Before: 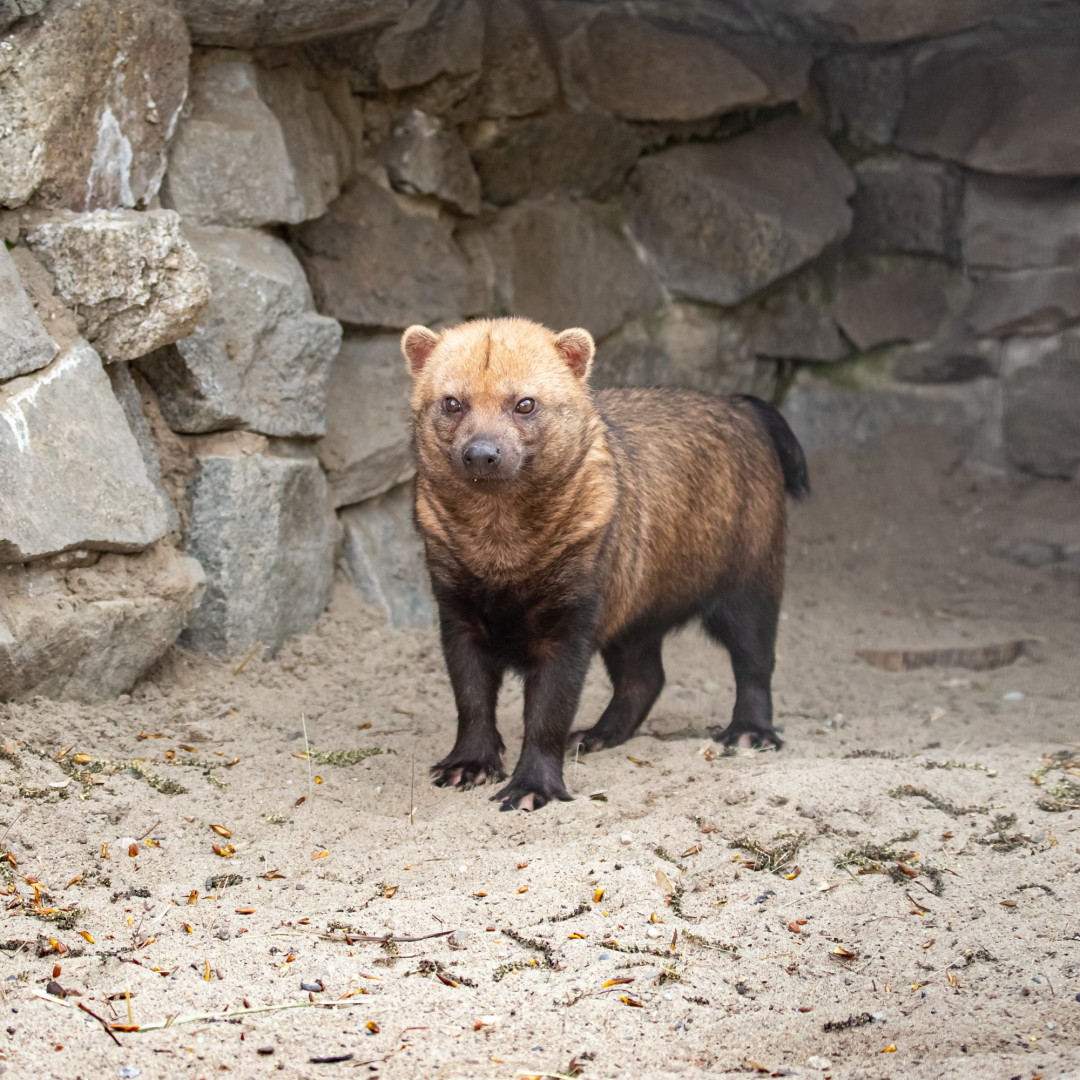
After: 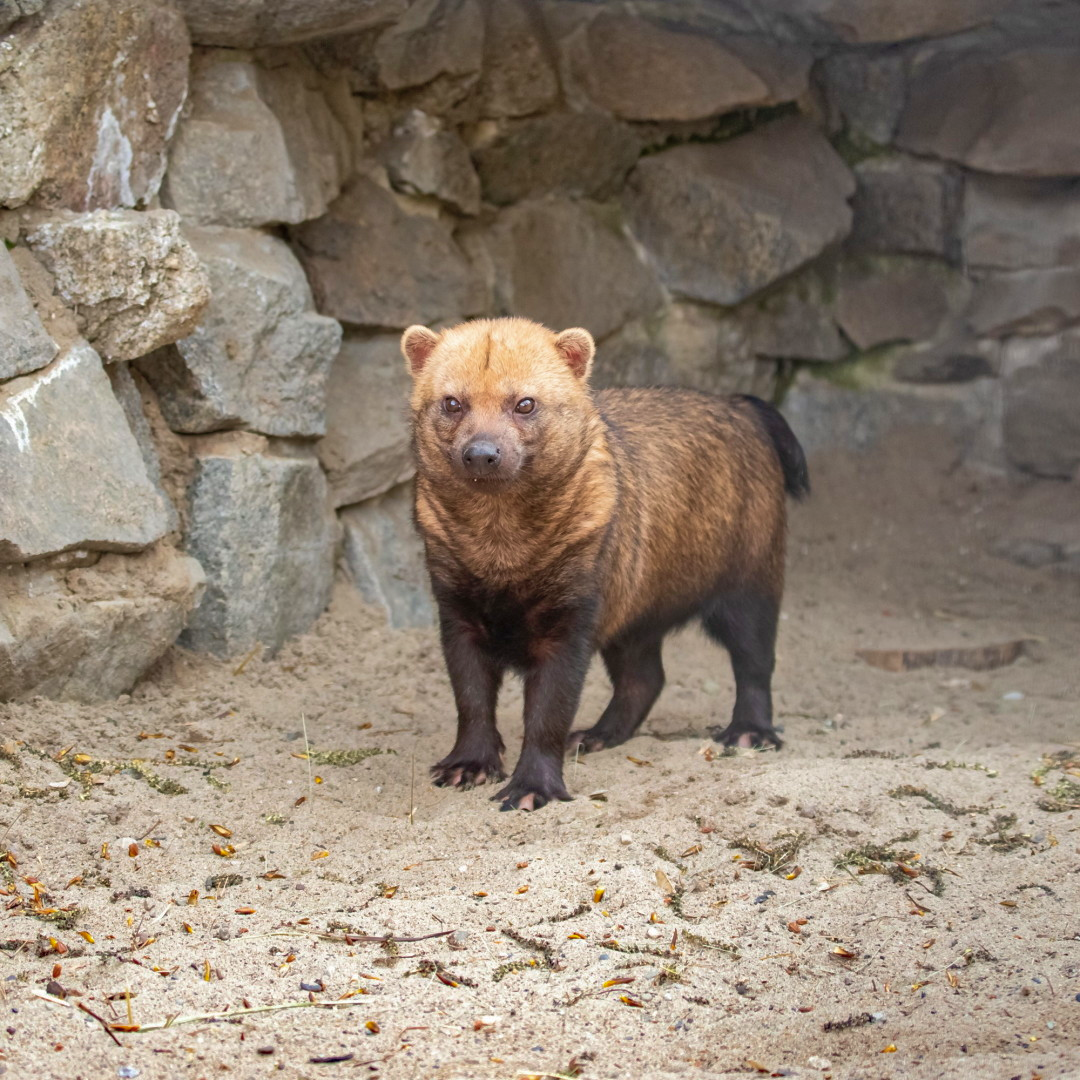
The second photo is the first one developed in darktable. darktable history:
velvia: on, module defaults
exposure: compensate exposure bias true, compensate highlight preservation false
shadows and highlights: on, module defaults
